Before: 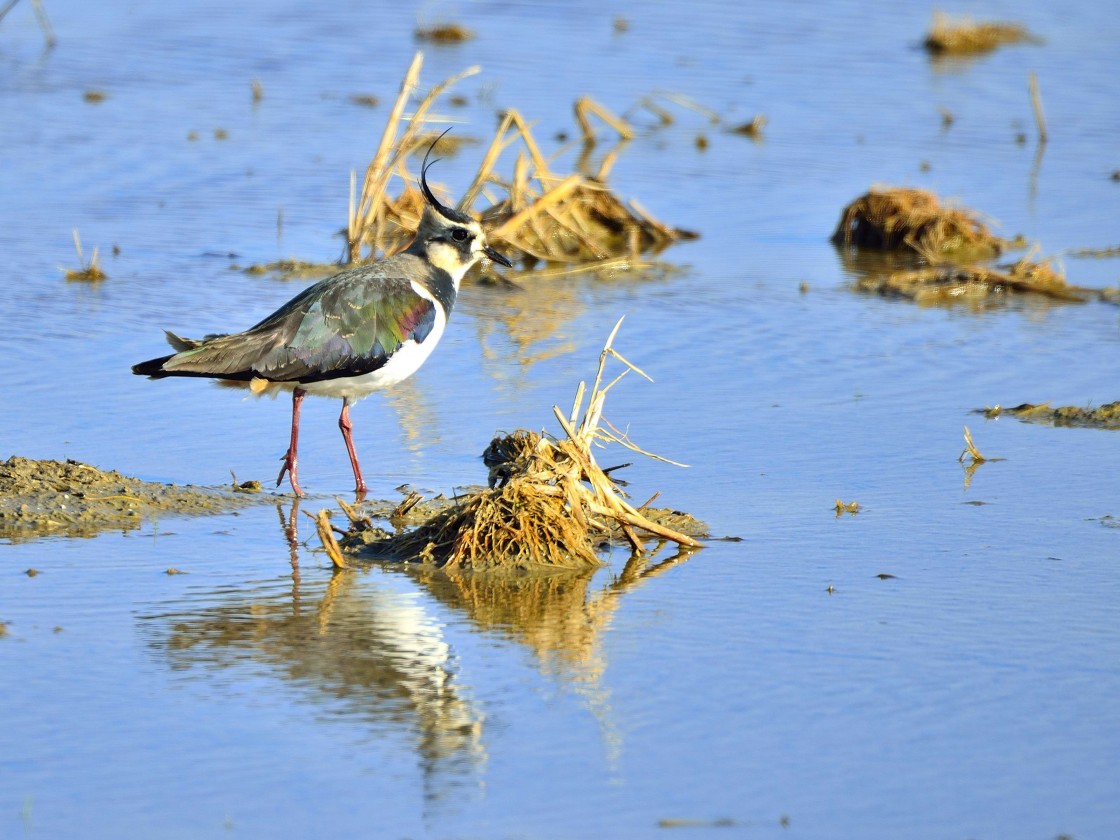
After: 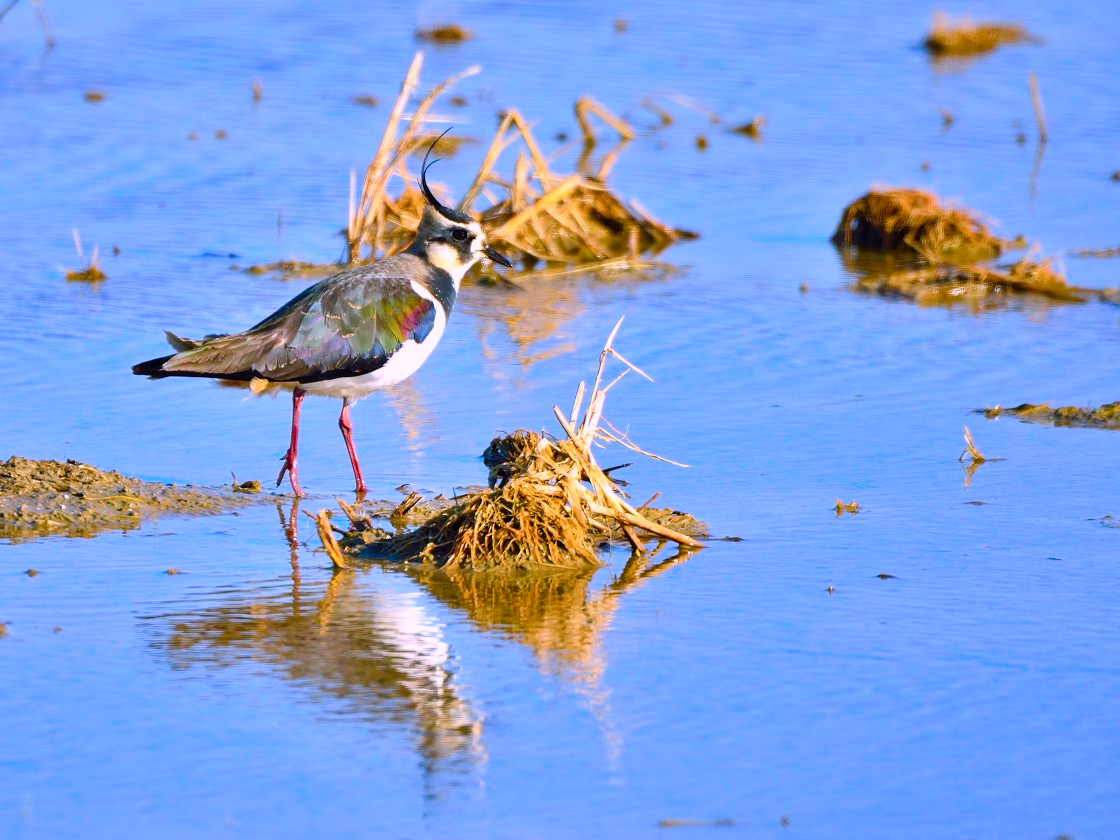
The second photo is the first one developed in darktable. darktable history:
color balance rgb: linear chroma grading › global chroma 16.719%, perceptual saturation grading › global saturation 27.21%, perceptual saturation grading › highlights -28.005%, perceptual saturation grading › mid-tones 15.527%, perceptual saturation grading › shadows 34.107%, global vibrance 20%
color correction: highlights a* 15.23, highlights b* -25.63
